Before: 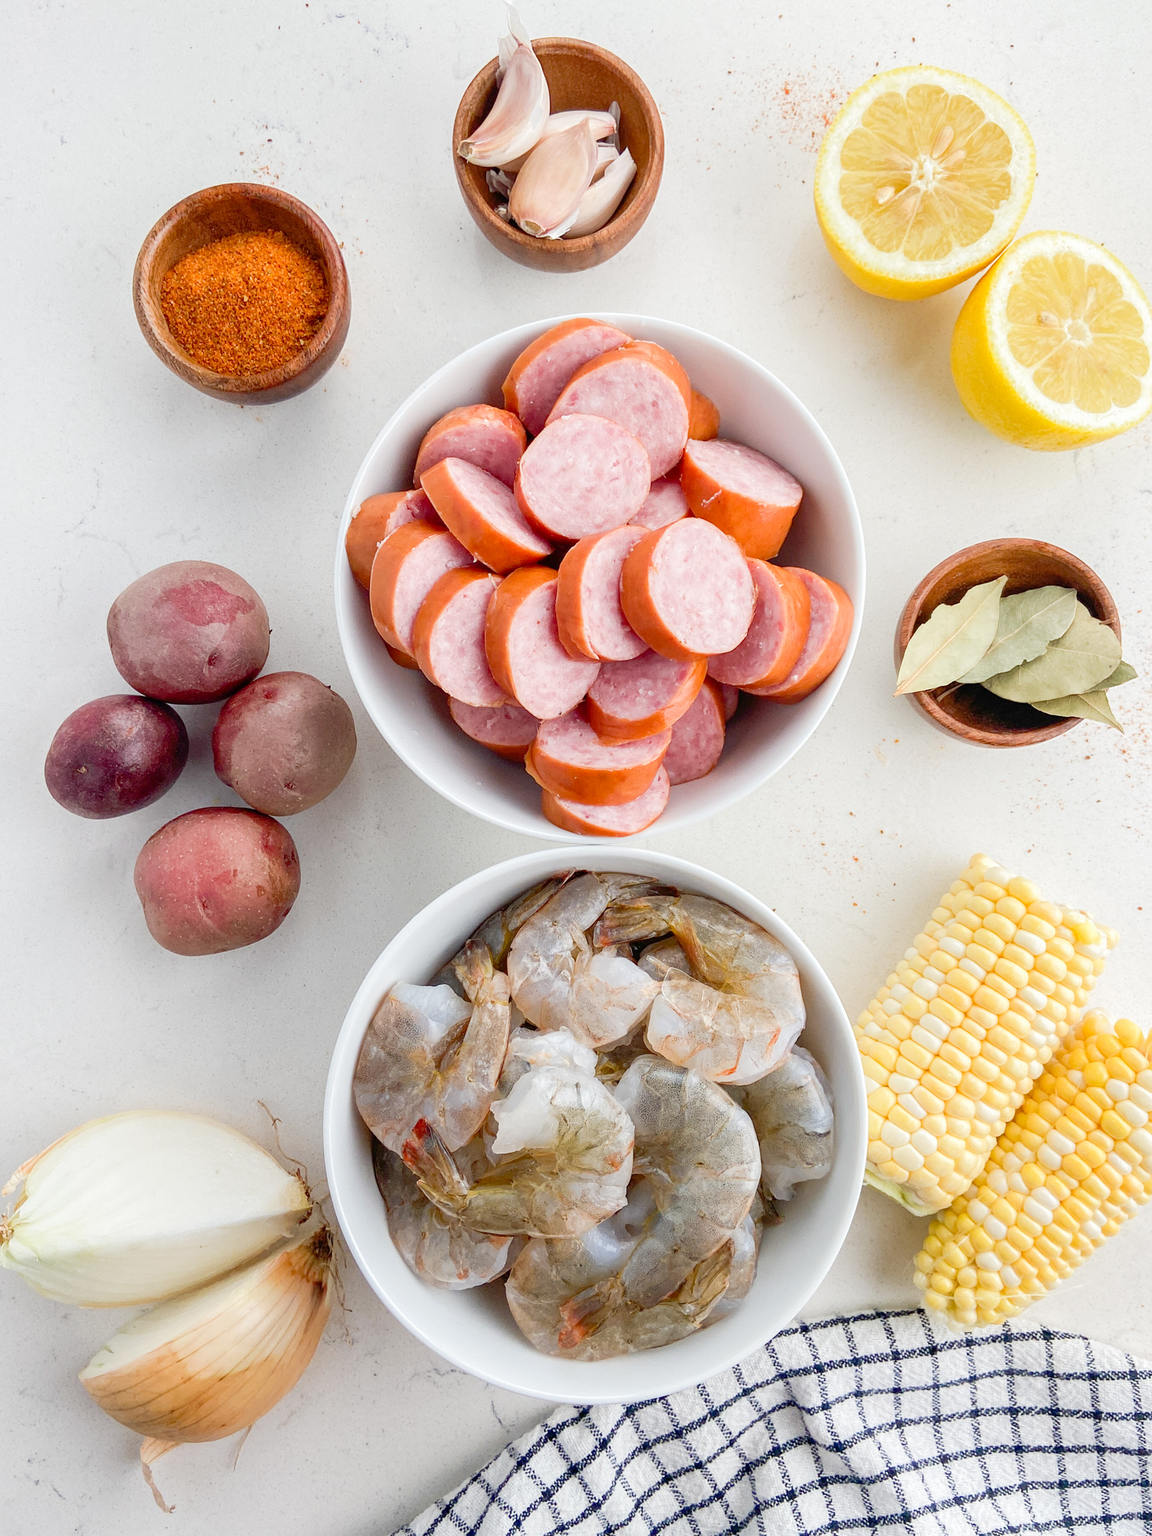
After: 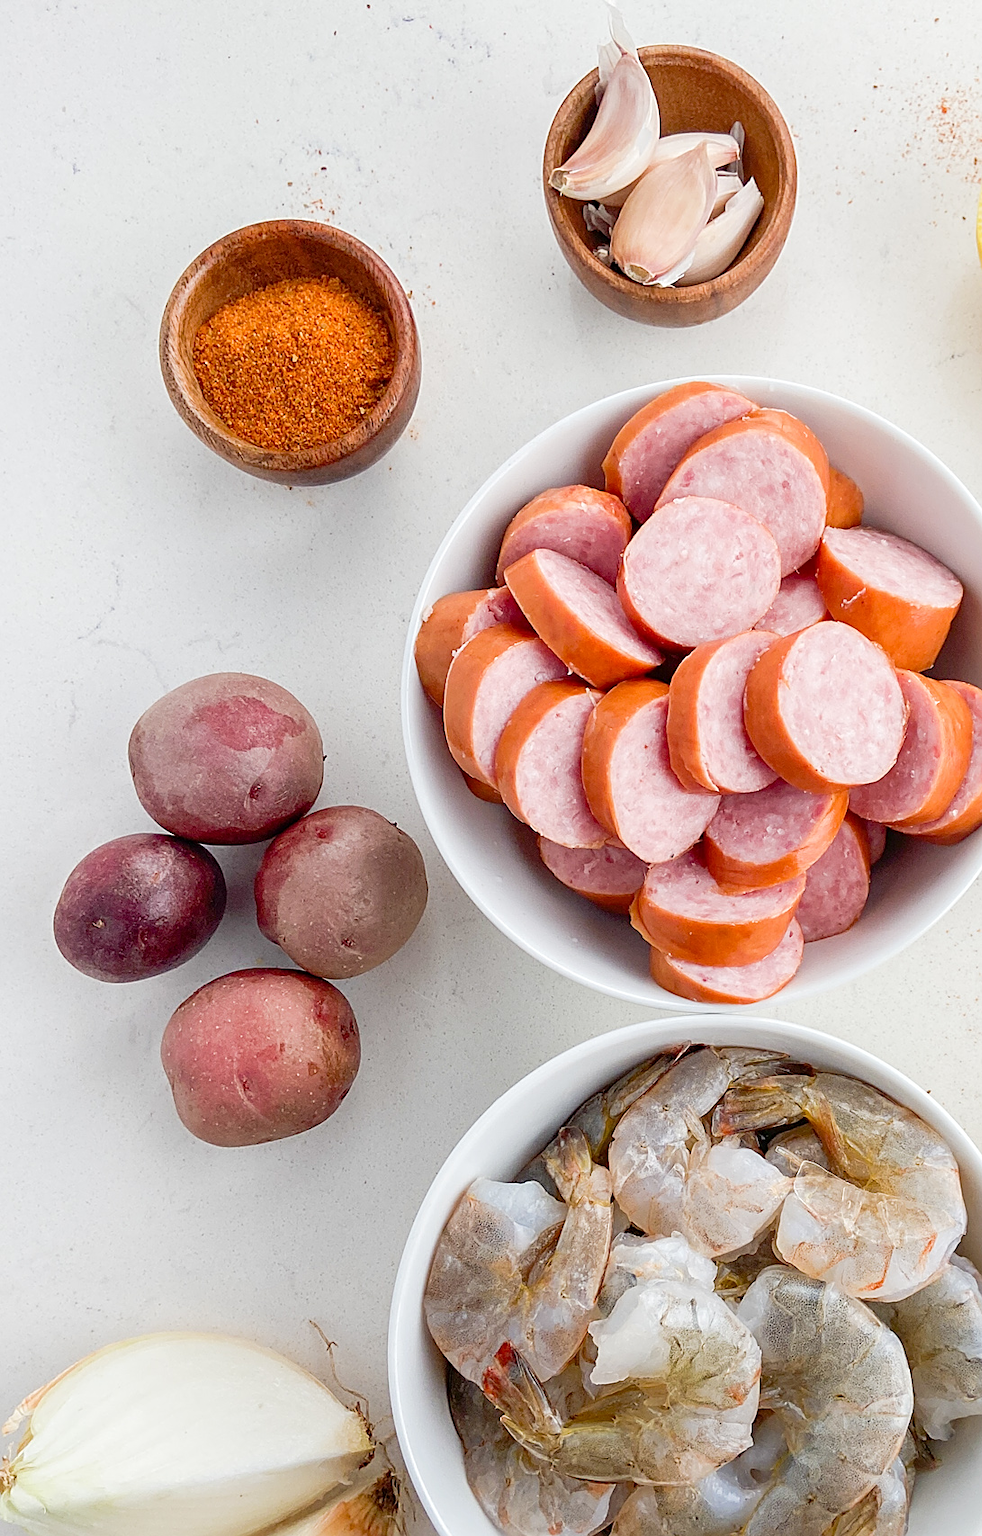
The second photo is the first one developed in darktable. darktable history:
crop: right 28.885%, bottom 16.626%
sharpen: on, module defaults
